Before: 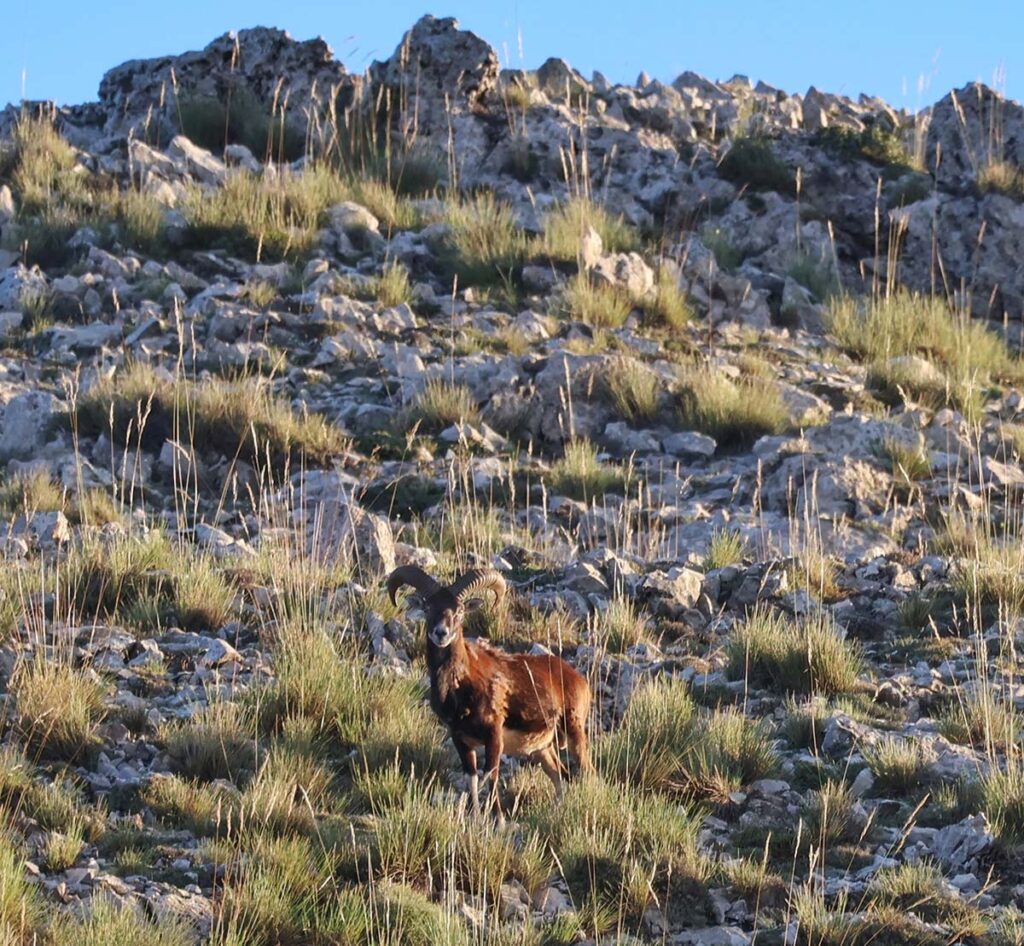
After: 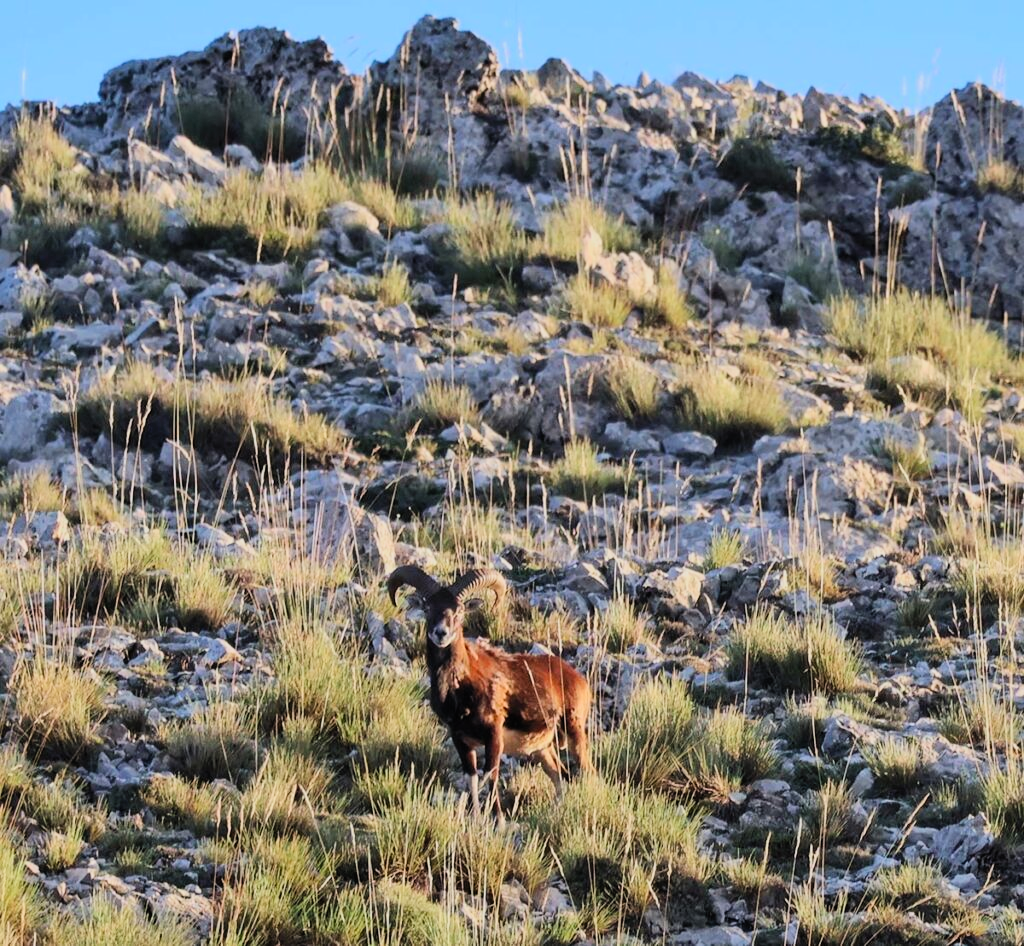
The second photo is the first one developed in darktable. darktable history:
exposure: exposure -0.064 EV, compensate highlight preservation false
filmic rgb: black relative exposure -7.15 EV, white relative exposure 5.36 EV, hardness 3.02, color science v6 (2022)
contrast brightness saturation: contrast 0.2, brightness 0.16, saturation 0.22
